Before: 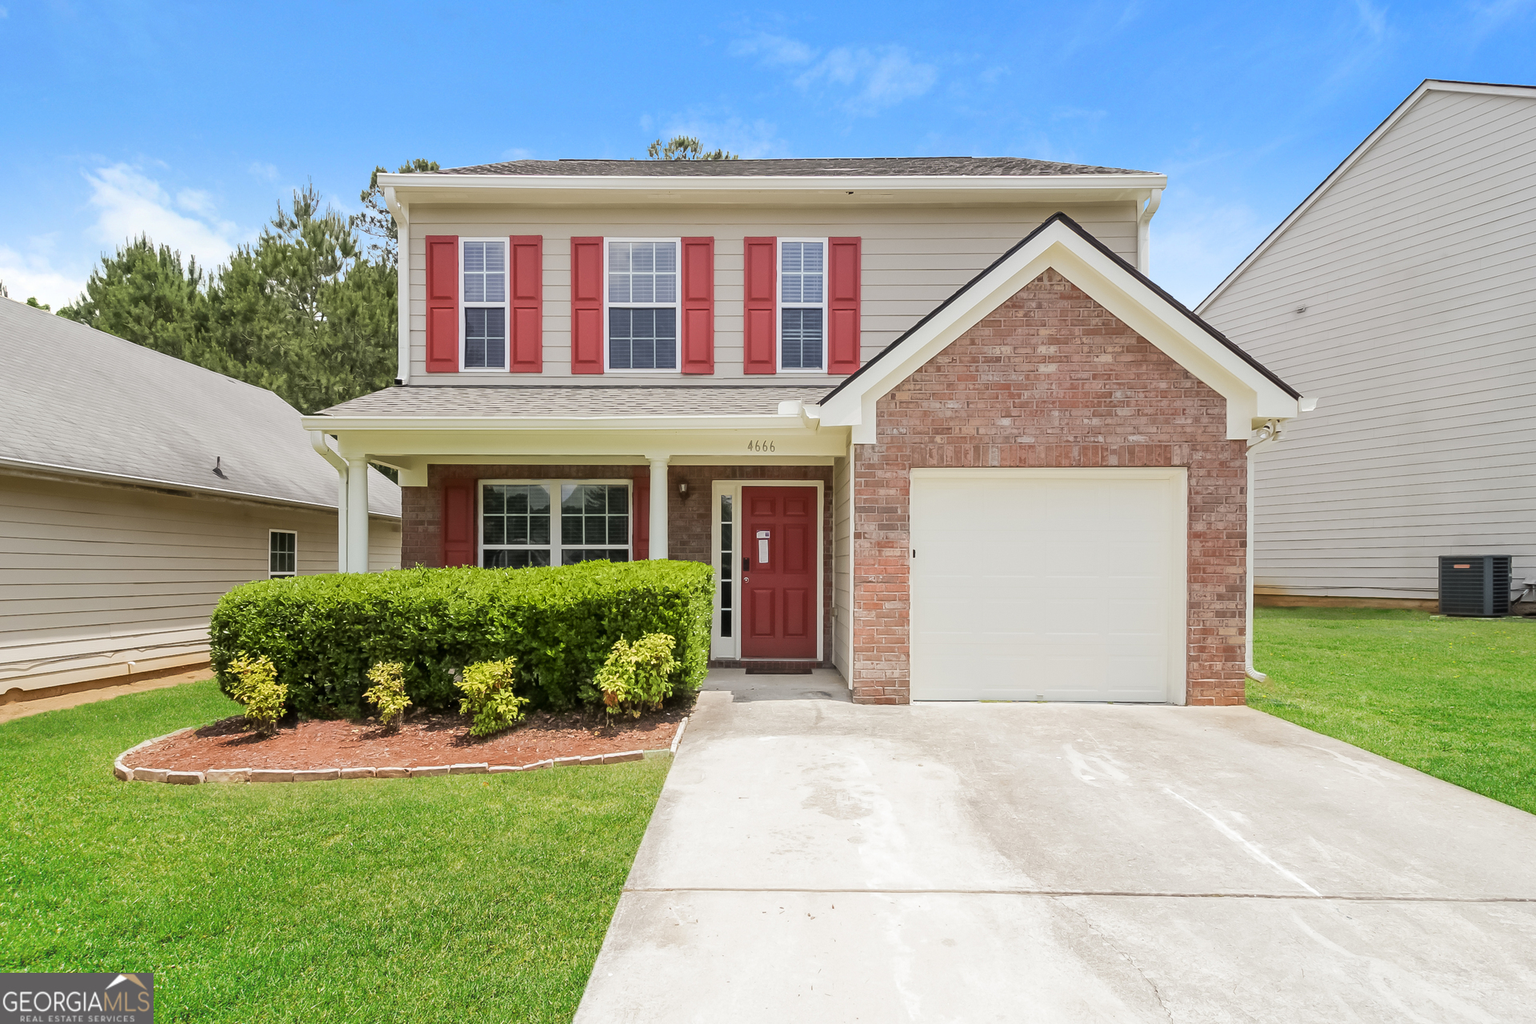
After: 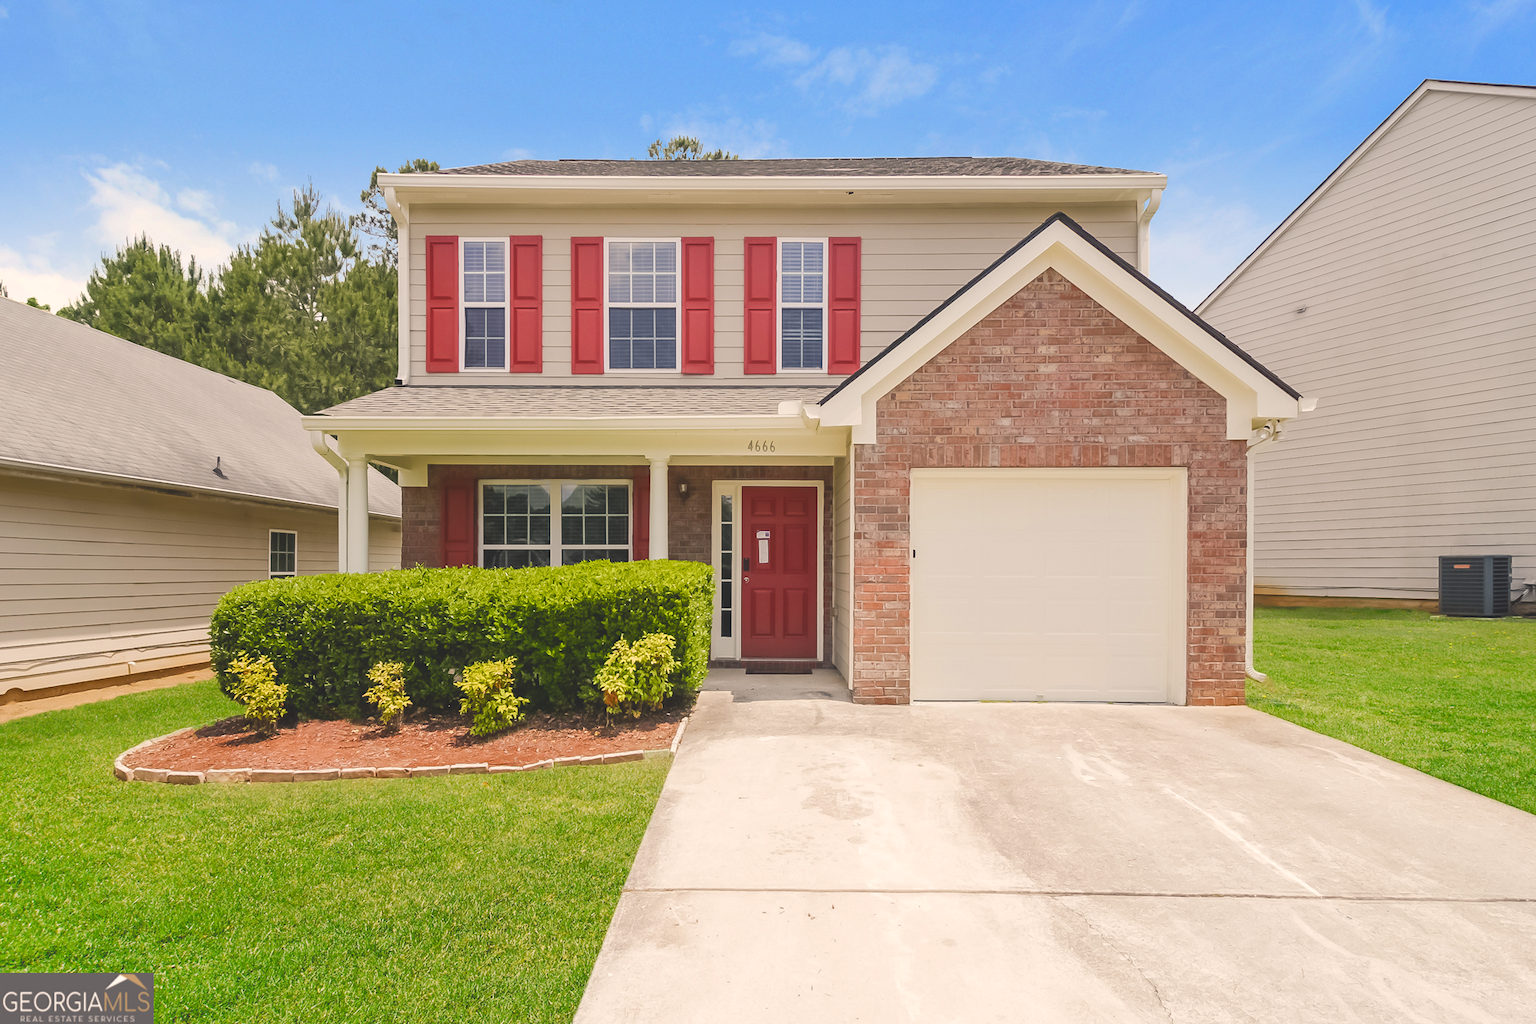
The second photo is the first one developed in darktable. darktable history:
exposure: exposure -0.048 EV, compensate highlight preservation false
color balance rgb: shadows lift › chroma 2%, shadows lift › hue 247.2°, power › chroma 0.3%, power › hue 25.2°, highlights gain › chroma 3%, highlights gain › hue 60°, global offset › luminance 2%, perceptual saturation grading › global saturation 20%, perceptual saturation grading › highlights -20%, perceptual saturation grading › shadows 30%
